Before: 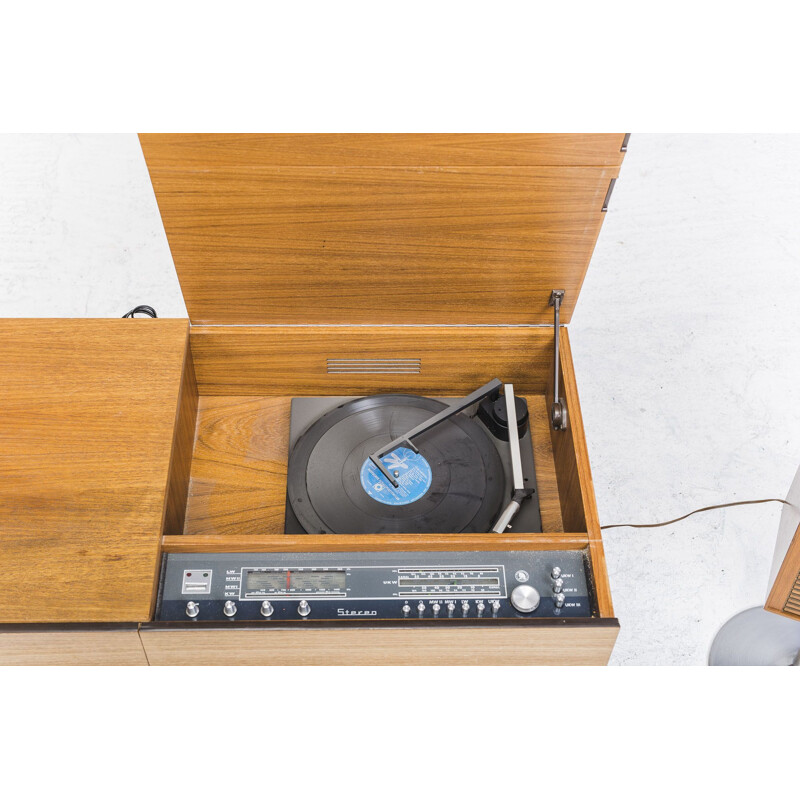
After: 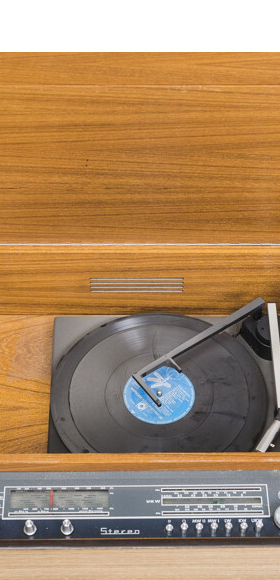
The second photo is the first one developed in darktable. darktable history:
crop and rotate: left 29.817%, top 10.23%, right 35.133%, bottom 17.259%
